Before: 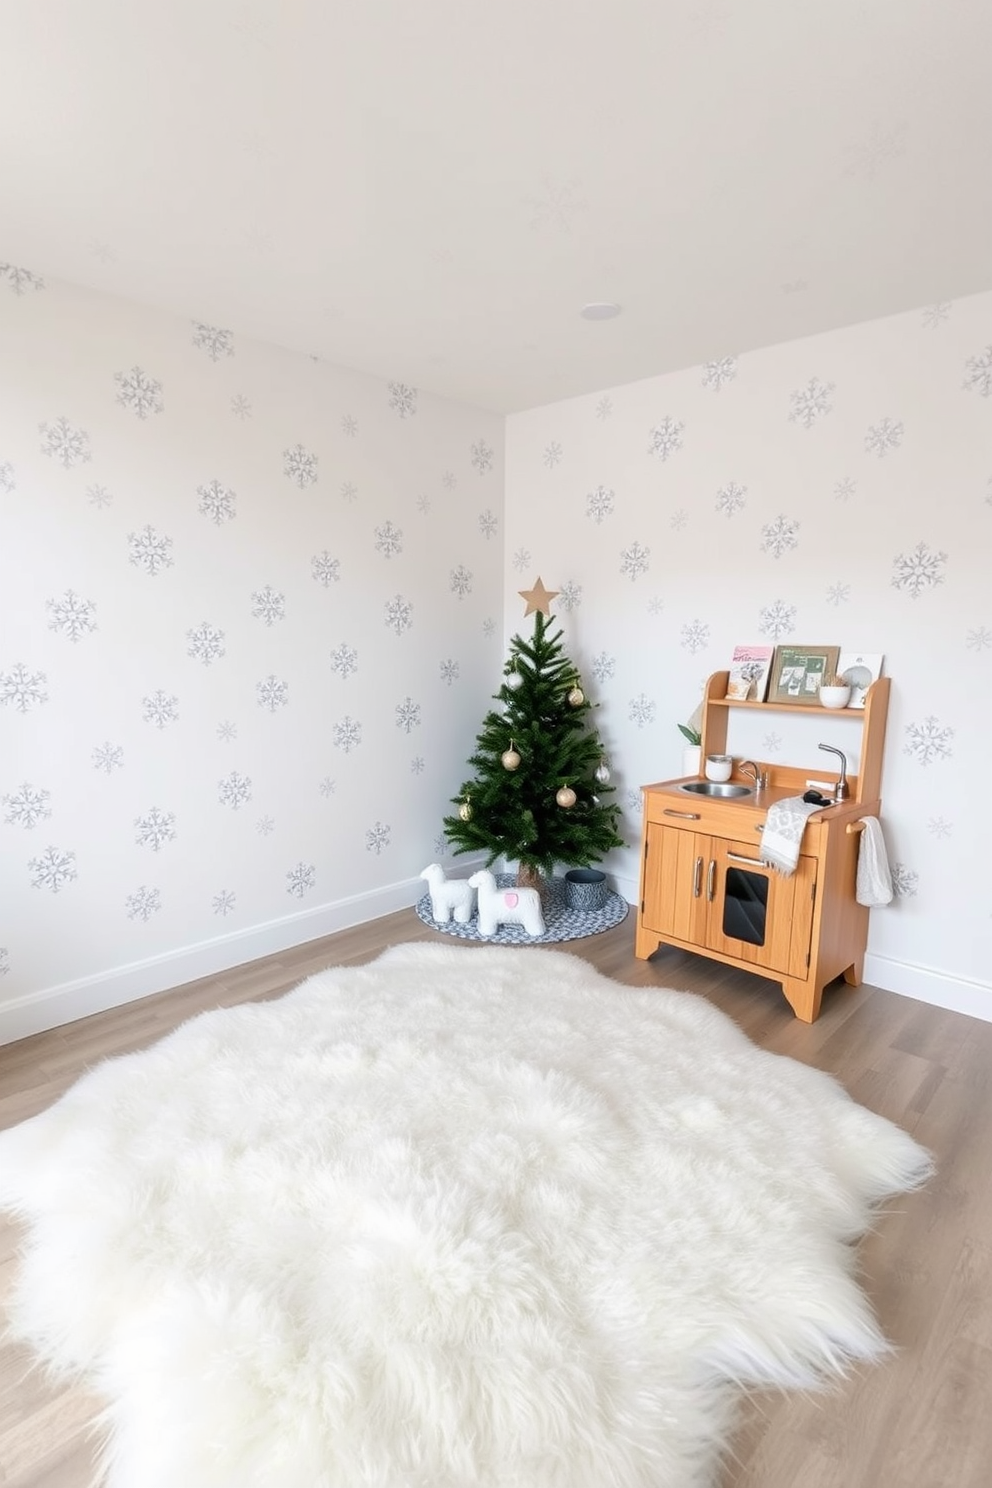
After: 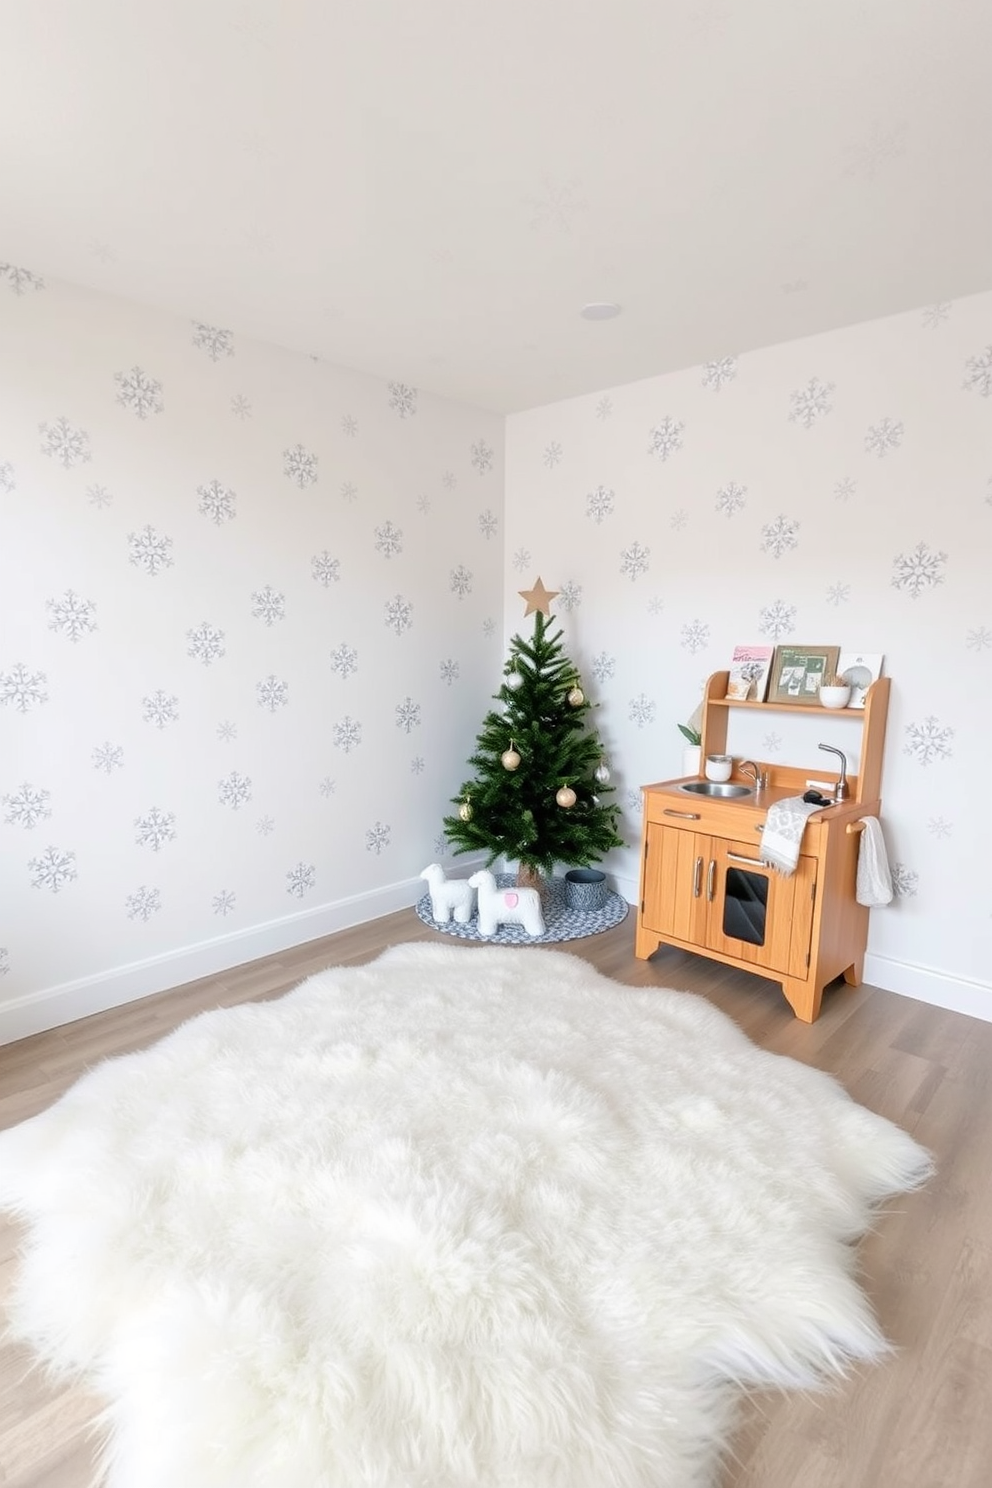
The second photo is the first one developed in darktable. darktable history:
tone equalizer: -8 EV 0.012 EV, -7 EV -0.025 EV, -6 EV 0.047 EV, -5 EV 0.037 EV, -4 EV 0.313 EV, -3 EV 0.614 EV, -2 EV 0.567 EV, -1 EV 0.169 EV, +0 EV 0.018 EV
